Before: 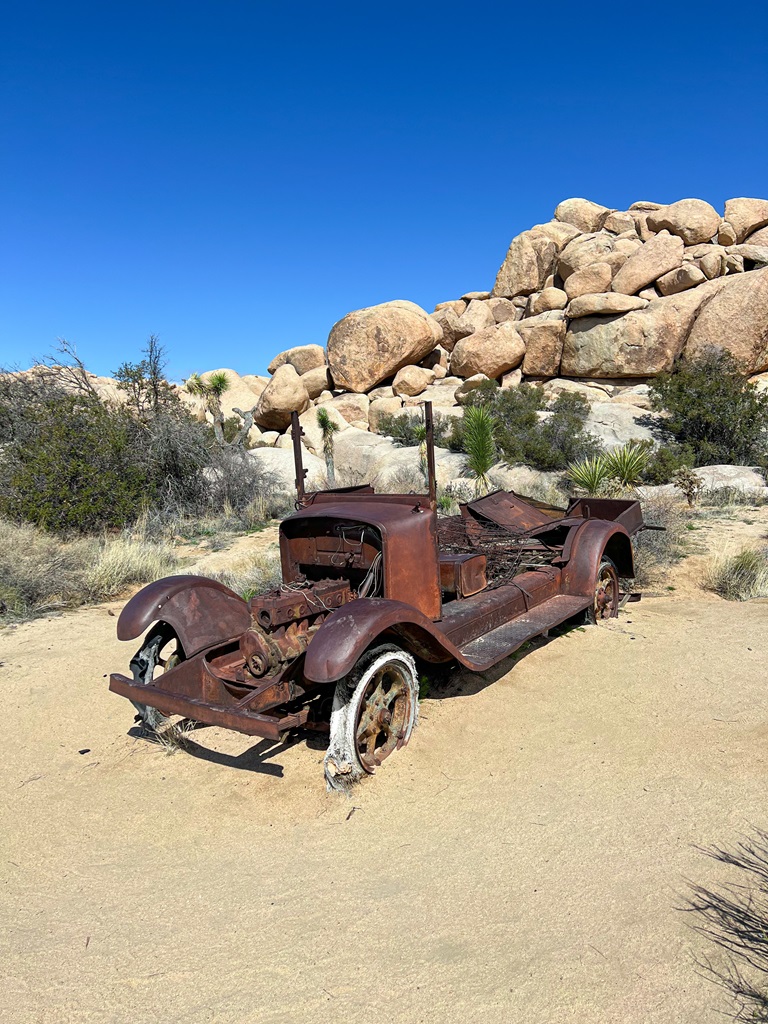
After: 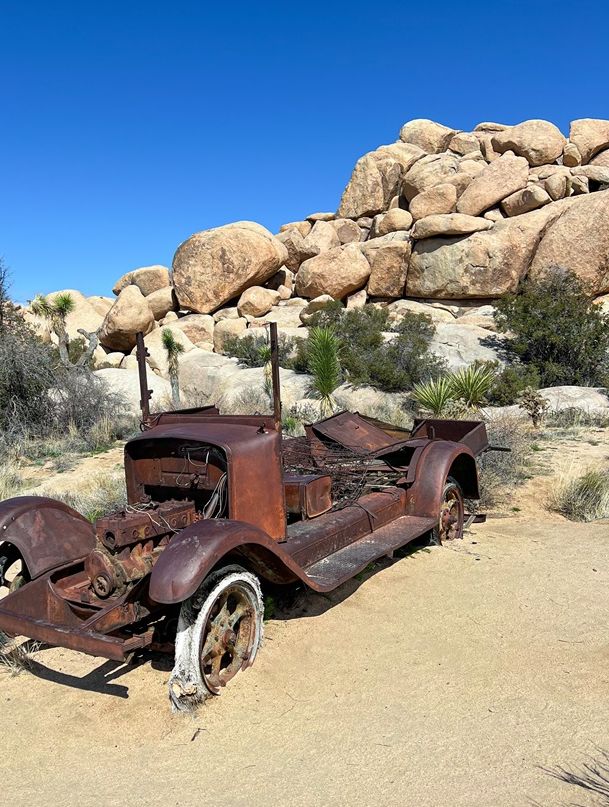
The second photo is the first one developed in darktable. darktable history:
crop and rotate: left 20.261%, top 7.806%, right 0.442%, bottom 13.375%
